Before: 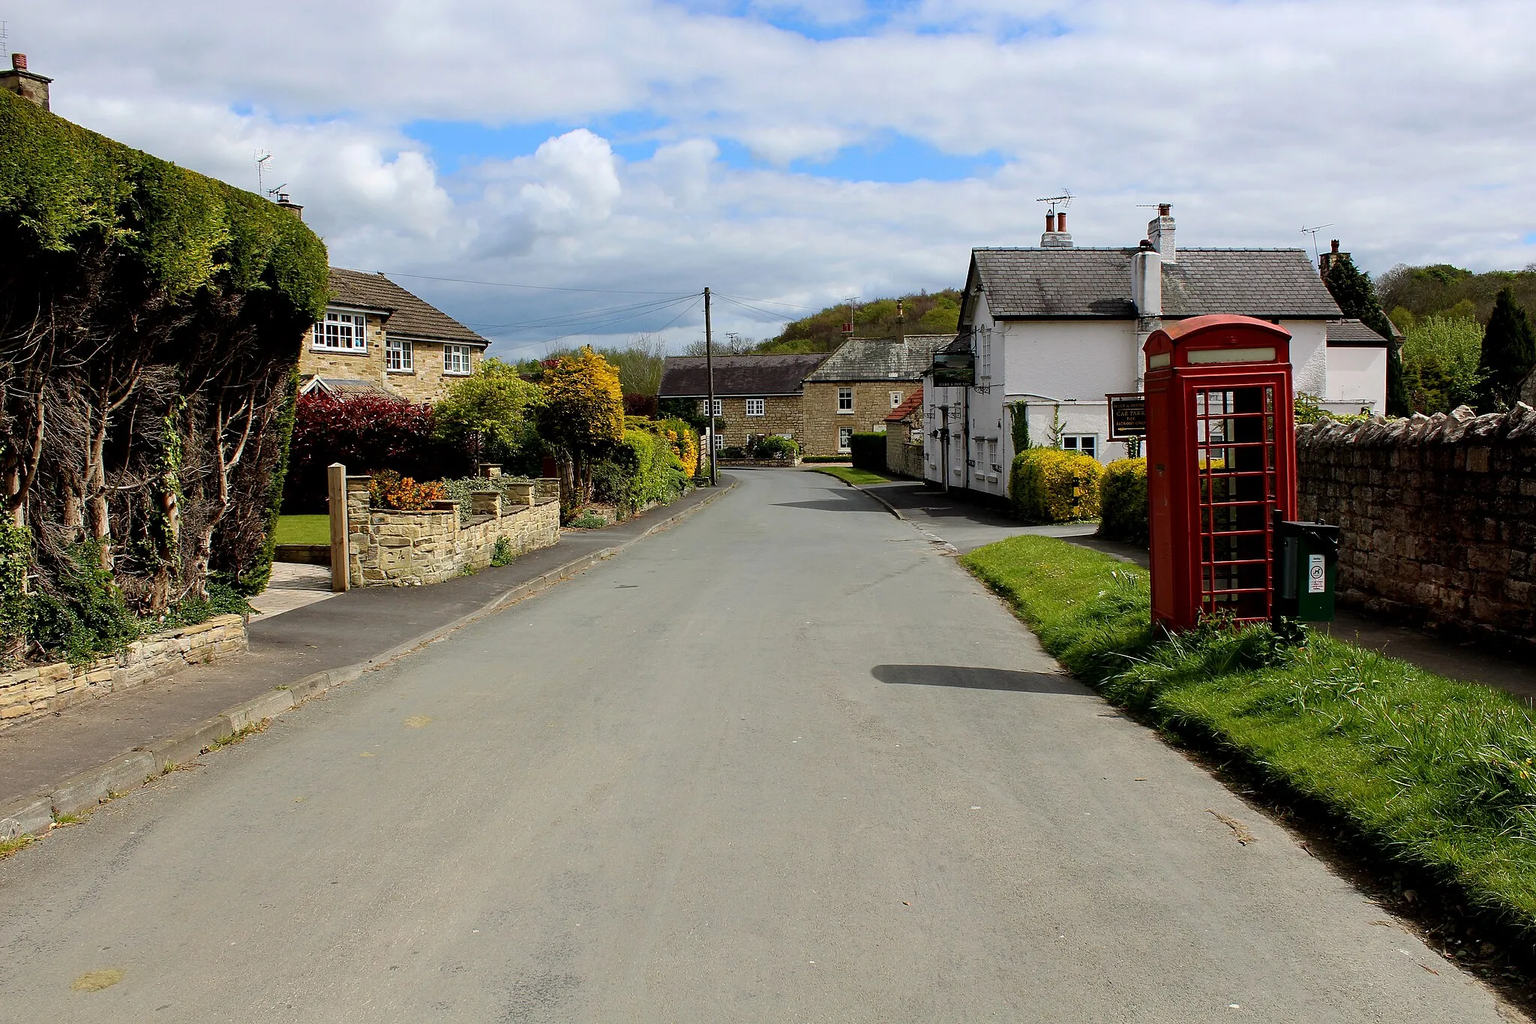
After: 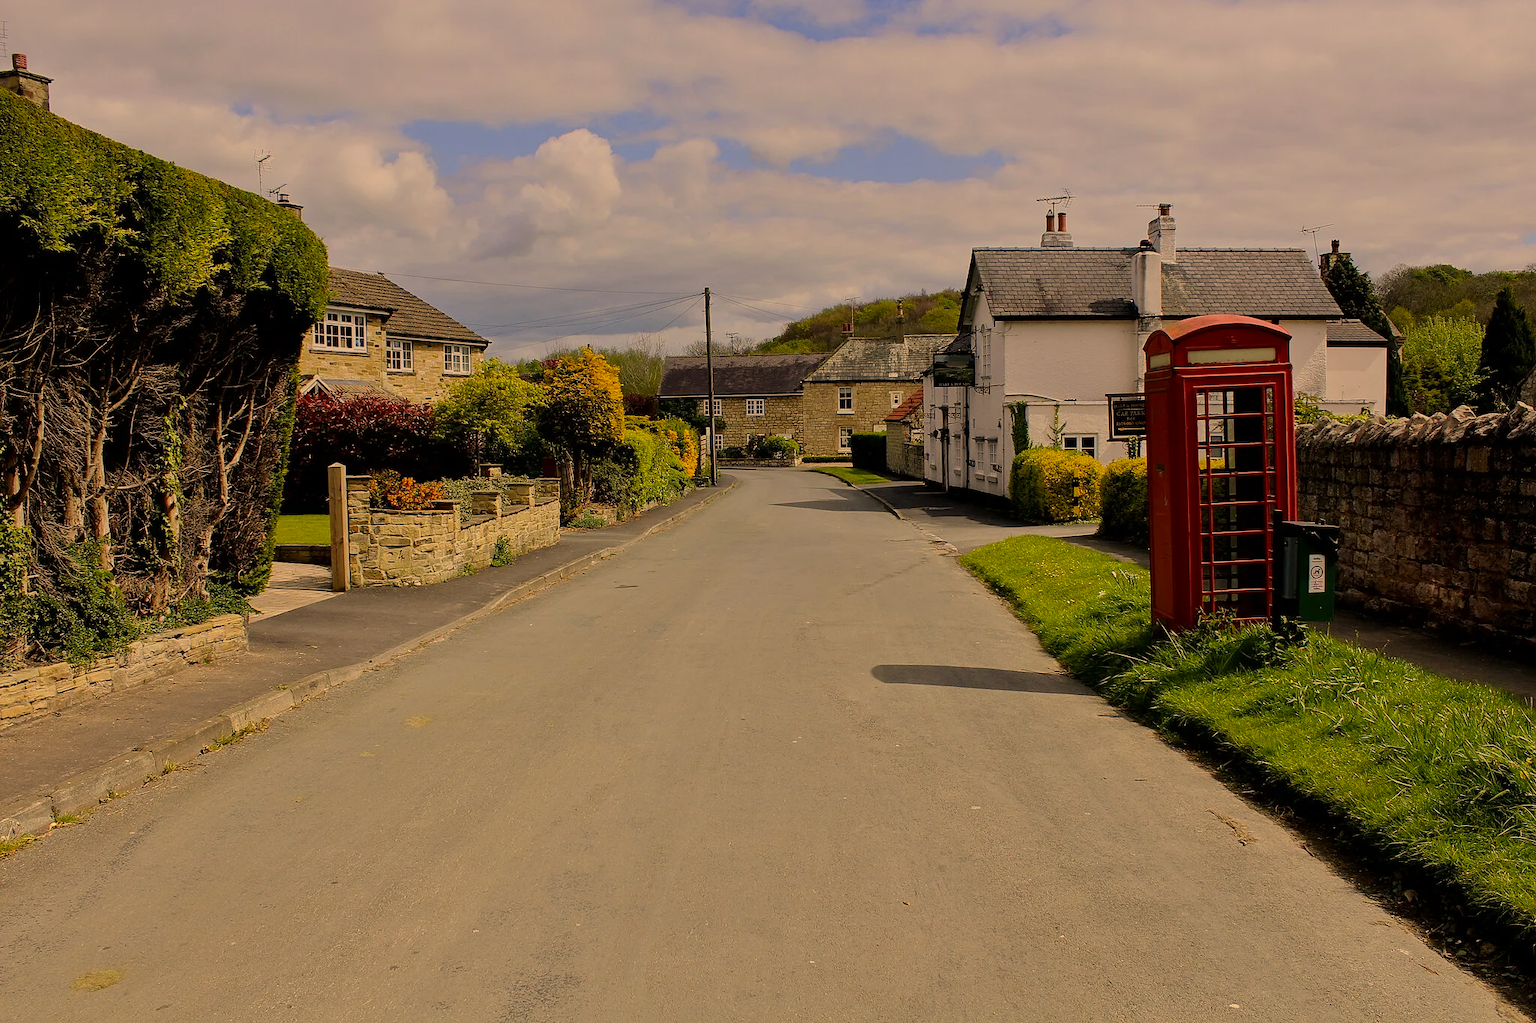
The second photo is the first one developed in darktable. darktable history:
color correction: highlights a* 15, highlights b* 31.55
tone equalizer: -8 EV -0.002 EV, -7 EV 0.005 EV, -6 EV -0.008 EV, -5 EV 0.007 EV, -4 EV -0.042 EV, -3 EV -0.233 EV, -2 EV -0.662 EV, -1 EV -0.983 EV, +0 EV -0.969 EV, smoothing diameter 2%, edges refinement/feathering 20, mask exposure compensation -1.57 EV, filter diffusion 5
